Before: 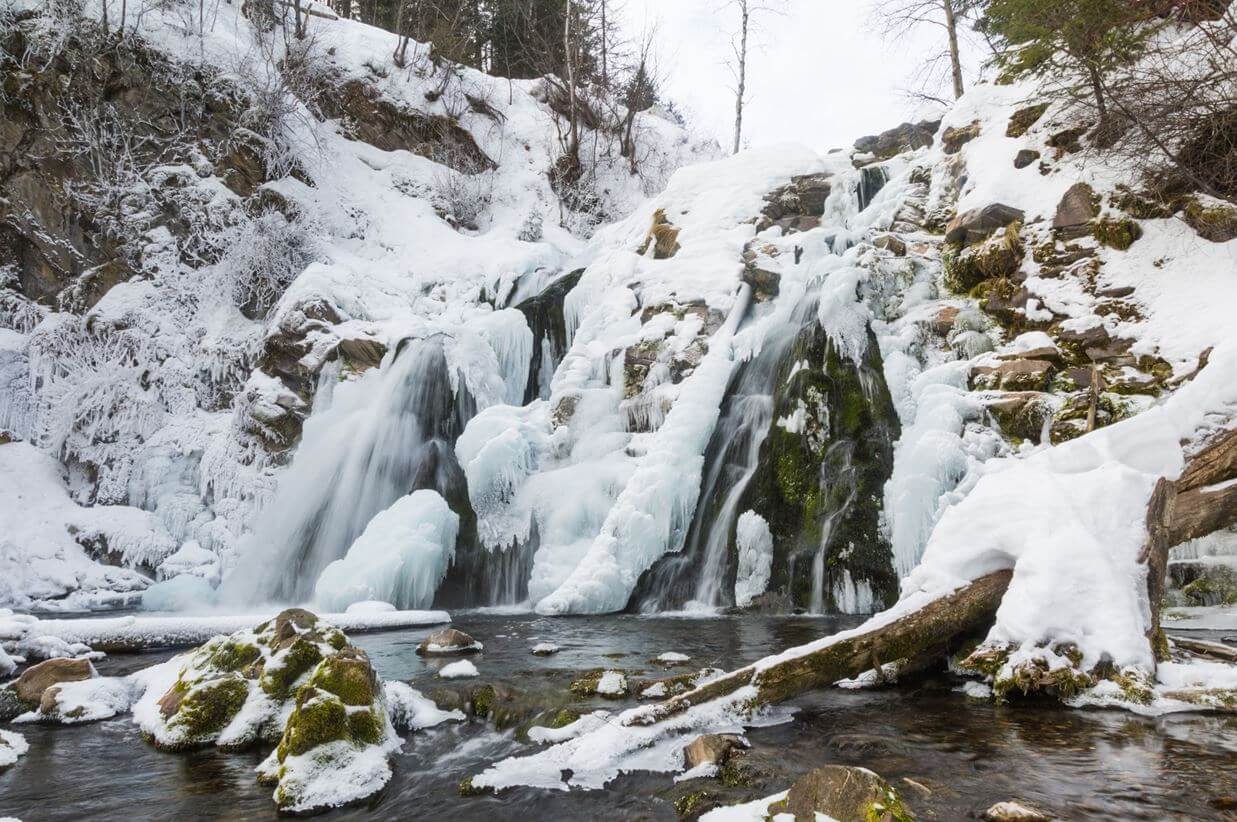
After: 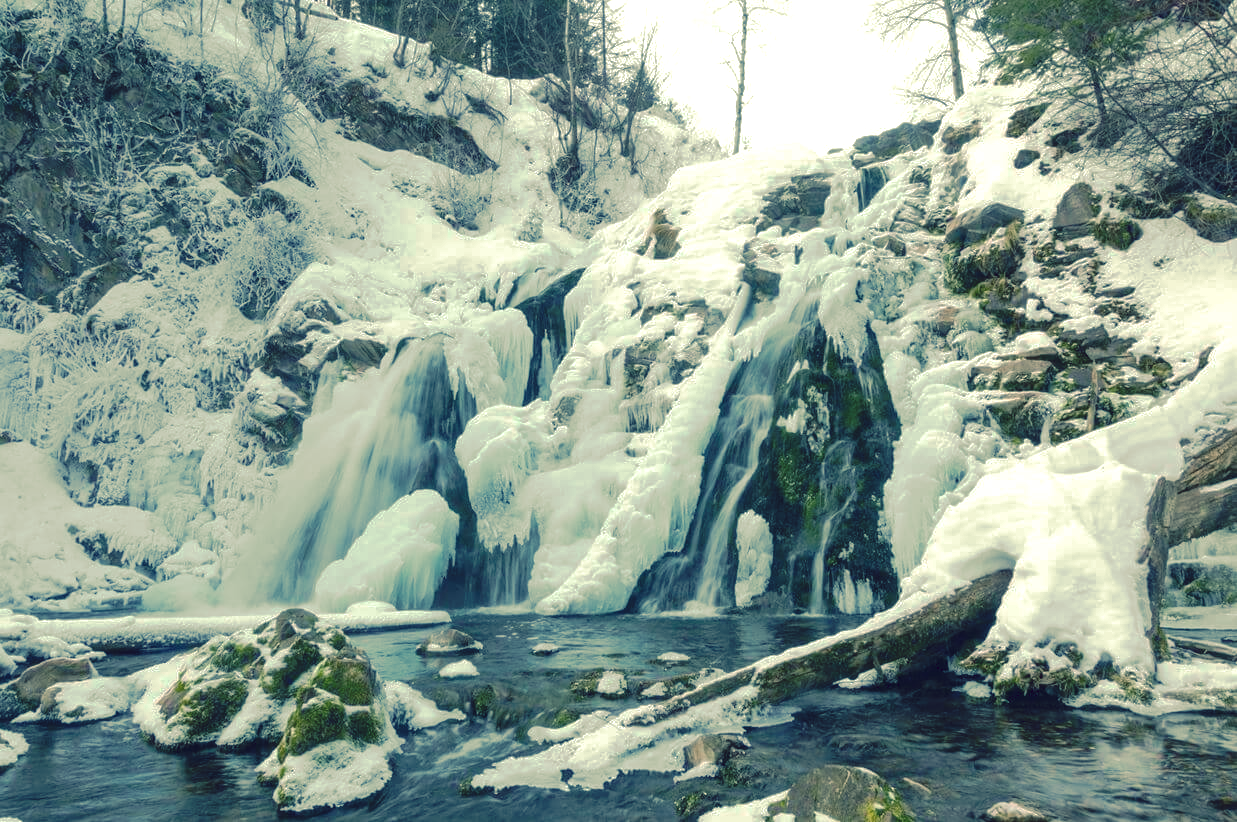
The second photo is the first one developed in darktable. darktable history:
tone curve: curves: ch0 [(0, 0) (0.003, 0.048) (0.011, 0.055) (0.025, 0.065) (0.044, 0.089) (0.069, 0.111) (0.1, 0.132) (0.136, 0.163) (0.177, 0.21) (0.224, 0.259) (0.277, 0.323) (0.335, 0.385) (0.399, 0.442) (0.468, 0.508) (0.543, 0.578) (0.623, 0.648) (0.709, 0.716) (0.801, 0.781) (0.898, 0.845) (1, 1)], preserve colors none
color look up table: target L [98.31, 96.52, 93.37, 86.32, 82.16, 79.05, 79.26, 63.76, 50.43, 34.23, 26.31, 12.55, 202.79, 109.57, 80.93, 78.64, 68.27, 67.09, 58.97, 49.12, 46.13, 50.21, 50.15, 24.46, 16.61, 9.461, 90.48, 74.93, 66.52, 60.52, 60.82, 60.06, 41.29, 38.73, 36.99, 37.62, 31.45, 18.49, 17.71, 17.81, 13.11, 90.56, 80.65, 62.37, 60.07, 60.54, 51.6, 35.39, 35.28], target a [-29.9, -41.6, -19.69, -82.55, -86.07, -61.48, -26.71, -39.06, -54.58, -24.9, -26.23, -12.05, 0, 0.001, 12.28, 3.987, 35.07, 27.9, 62.64, 84.98, 78.83, 37.85, 15.07, 40.13, 8.168, 20.55, 3.904, 17.54, 8.082, 69.02, 33.93, -26.72, 68.67, -0.744, 28.64, -1.914, 60.24, 46.41, 37.06, 14.41, 43.36, -64.14, -15.16, -44.25, -30.21, -28.54, -38.17, -17.12, -12.82], target b [41.86, 53.64, 99.28, 30.42, 53.28, 81.03, 66.54, 21.15, 47.11, 30.26, 17.26, -6.803, -0.002, -0.006, 48.22, 32.95, 18.36, 69.77, 0.811, -2.833, 36.12, -2.284, 30.79, 2.164, 9.437, -21.82, 31.5, 8.85, 2.82, -15.52, -14.09, -17.91, -44.93, -50.43, -27.78, -37.91, -45.73, -81.35, -58.13, -47.61, -71.57, 25.92, 19.26, -9.166, -11.01, 1.941, -2.825, -11.98, -32.06], num patches 49
